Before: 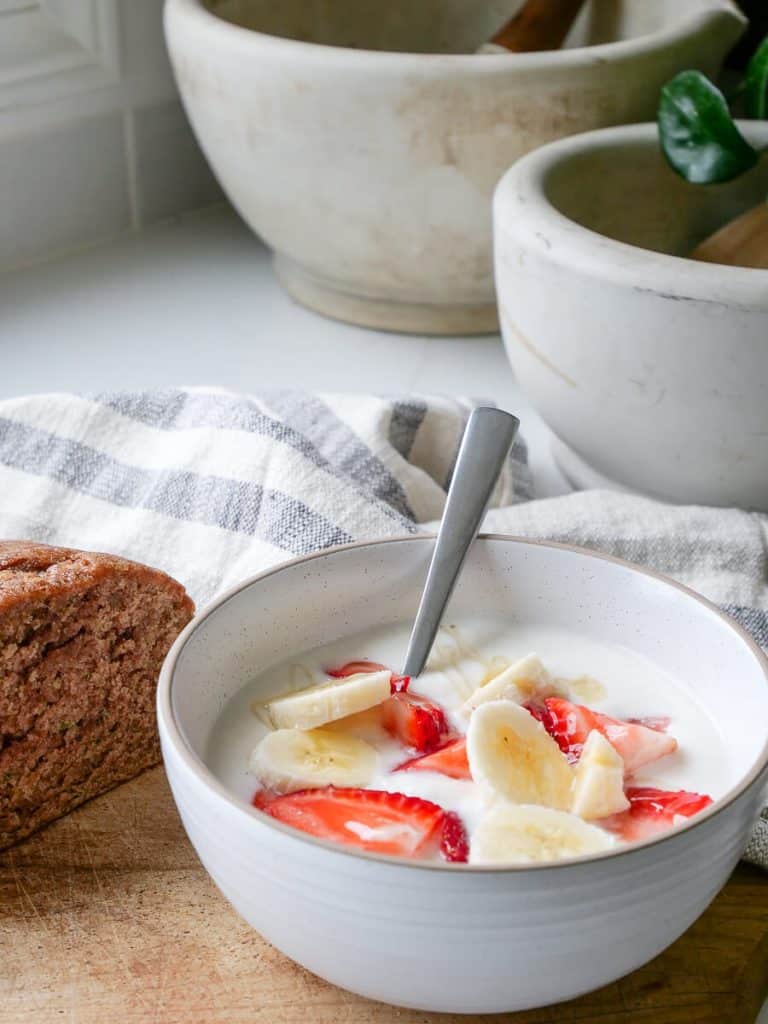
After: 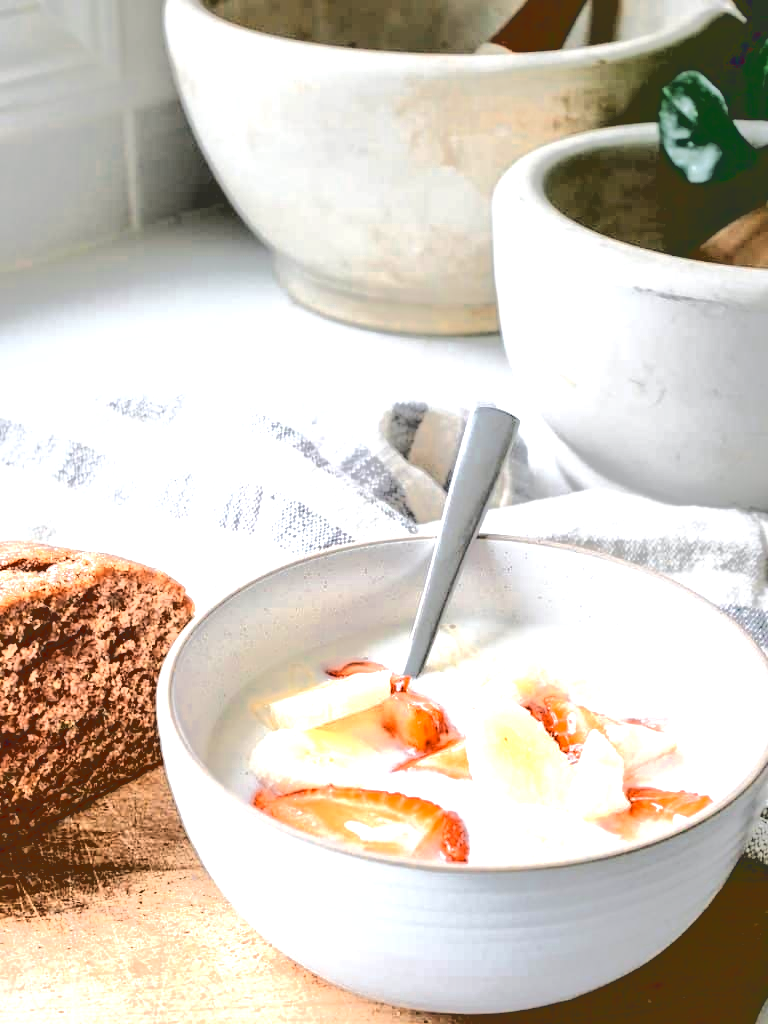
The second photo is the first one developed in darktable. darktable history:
exposure: black level correction 0, exposure 0.7 EV, compensate exposure bias true, compensate highlight preservation false
base curve: curves: ch0 [(0.065, 0.026) (0.236, 0.358) (0.53, 0.546) (0.777, 0.841) (0.924, 0.992)], preserve colors average RGB
local contrast: mode bilateral grid, contrast 25, coarseness 50, detail 123%, midtone range 0.2
color zones: curves: ch0 [(0.018, 0.548) (0.197, 0.654) (0.425, 0.447) (0.605, 0.658) (0.732, 0.579)]; ch1 [(0.105, 0.531) (0.224, 0.531) (0.386, 0.39) (0.618, 0.456) (0.732, 0.456) (0.956, 0.421)]; ch2 [(0.039, 0.583) (0.215, 0.465) (0.399, 0.544) (0.465, 0.548) (0.614, 0.447) (0.724, 0.43) (0.882, 0.623) (0.956, 0.632)]
